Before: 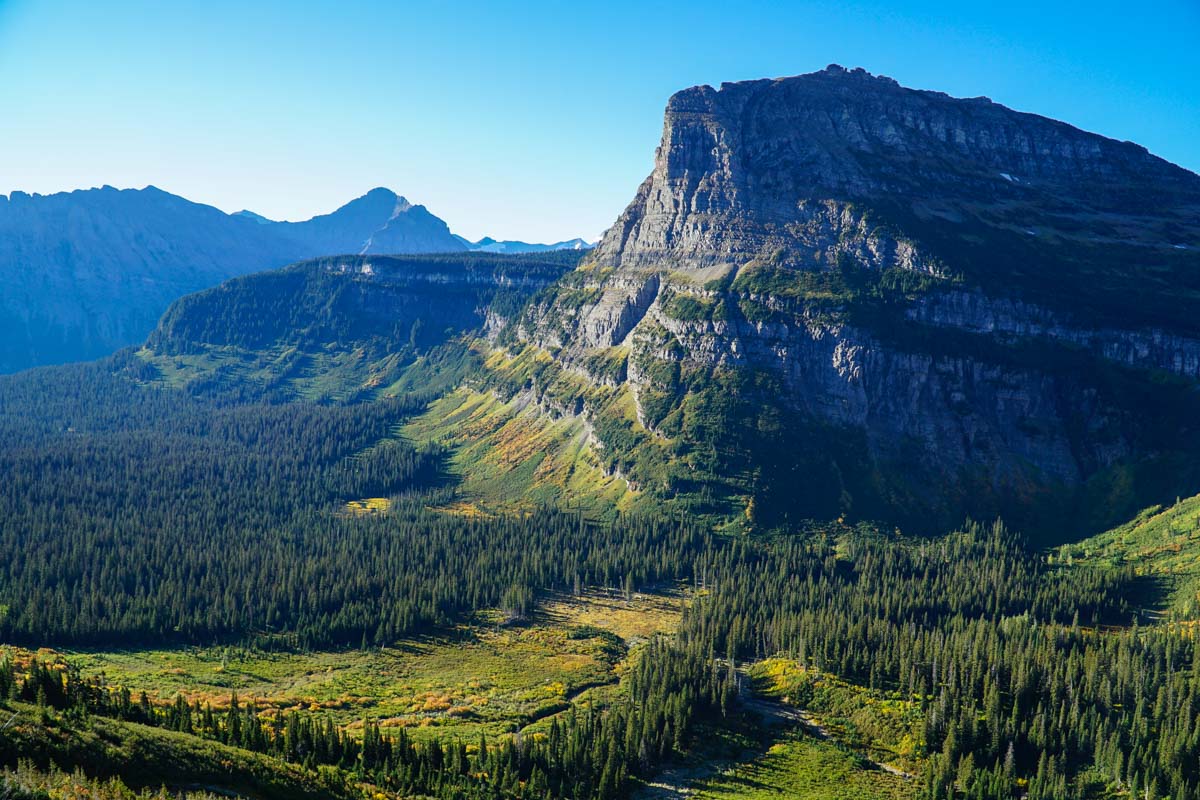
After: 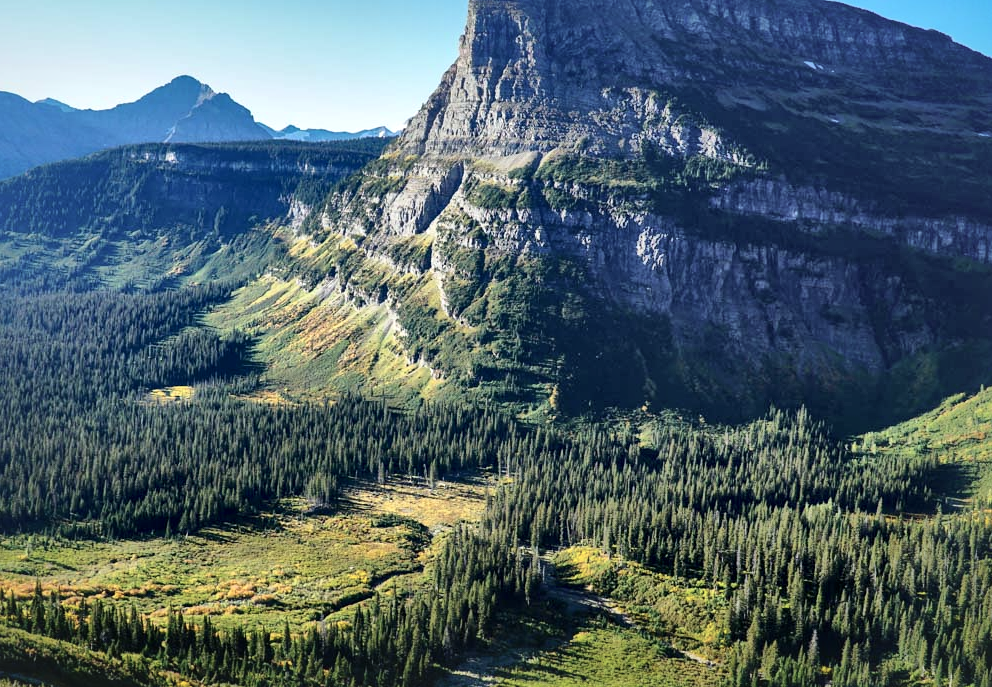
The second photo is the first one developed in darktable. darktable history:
contrast brightness saturation: contrast -0.148, brightness 0.049, saturation -0.13
crop: left 16.336%, top 14.077%
local contrast: mode bilateral grid, contrast 44, coarseness 70, detail 216%, midtone range 0.2
